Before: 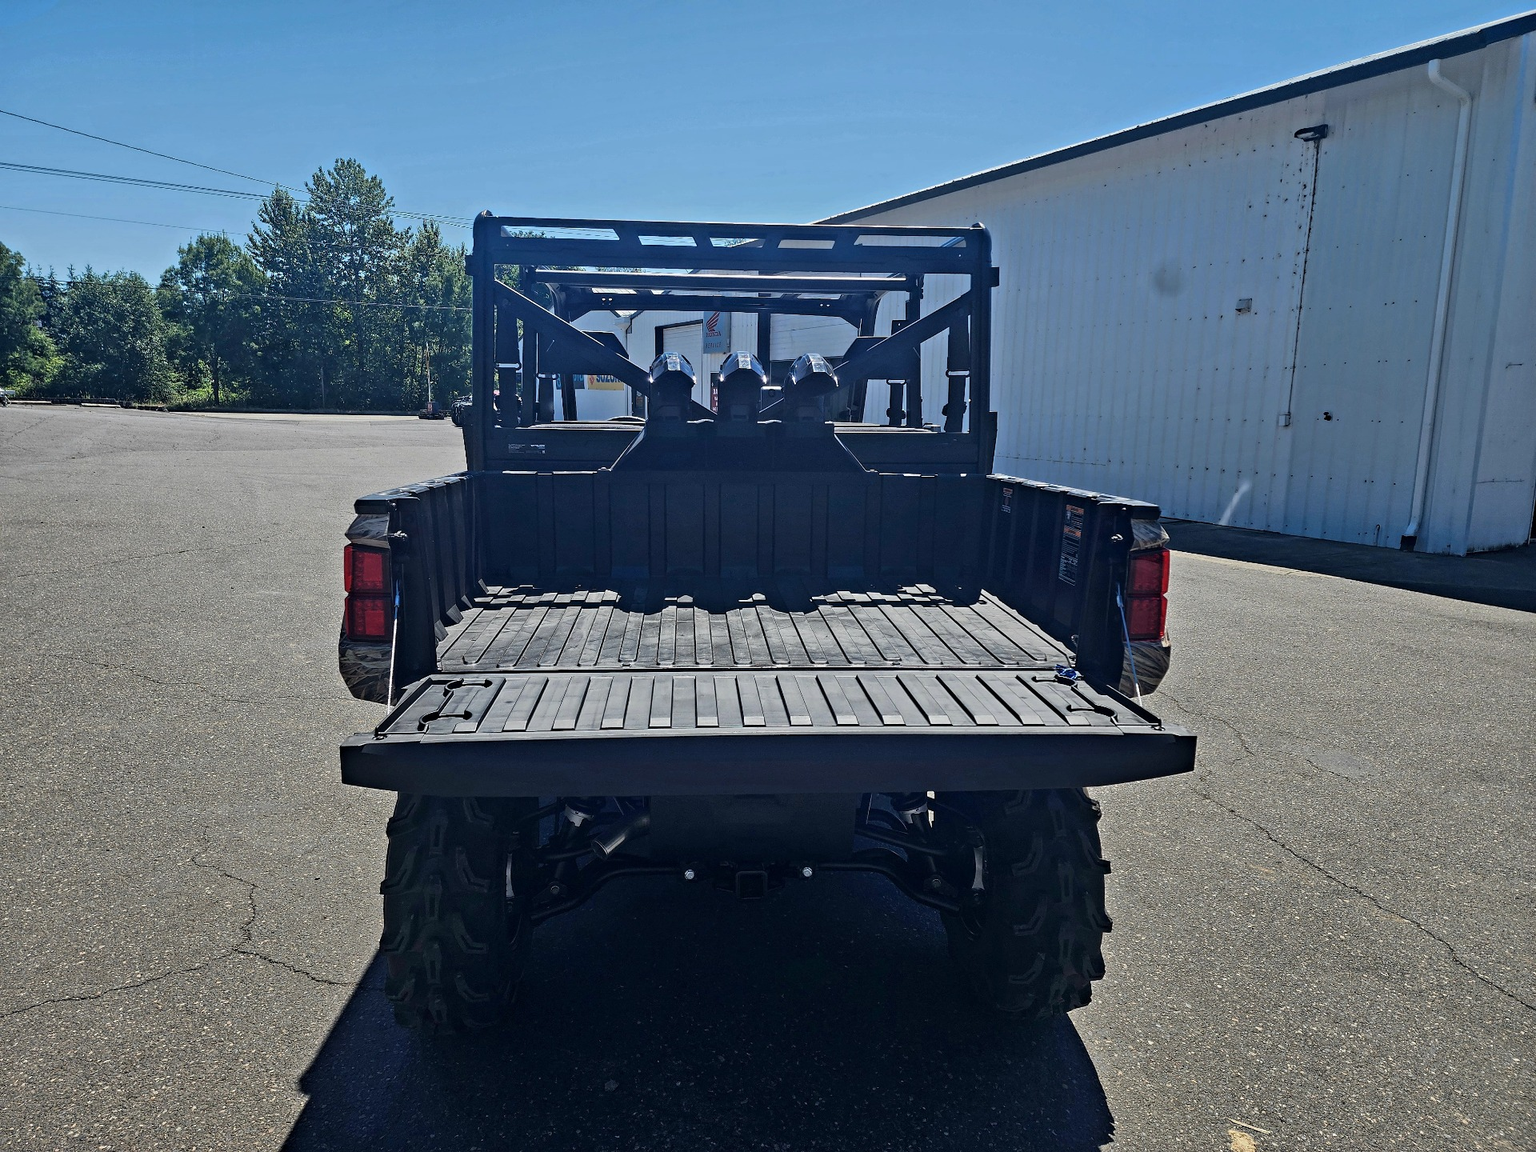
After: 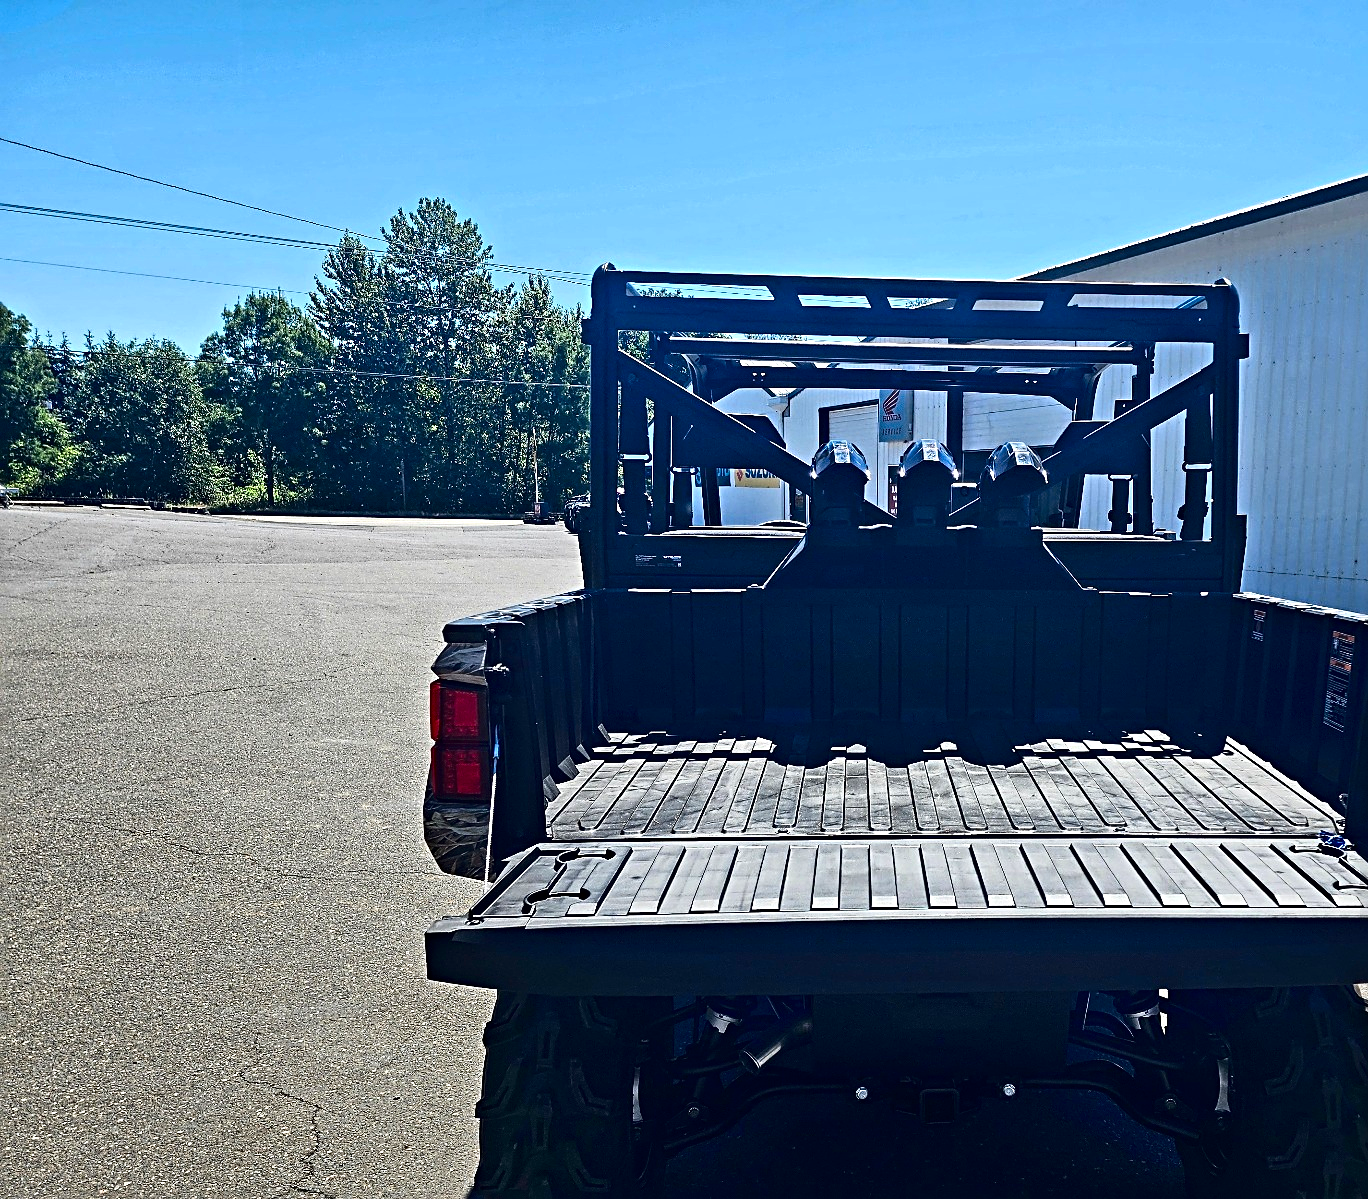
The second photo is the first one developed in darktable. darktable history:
crop: right 28.744%, bottom 16.676%
exposure: black level correction 0, exposure 0.5 EV, compensate highlight preservation false
sharpen: radius 3.106
contrast brightness saturation: contrast 0.191, brightness -0.104, saturation 0.211
